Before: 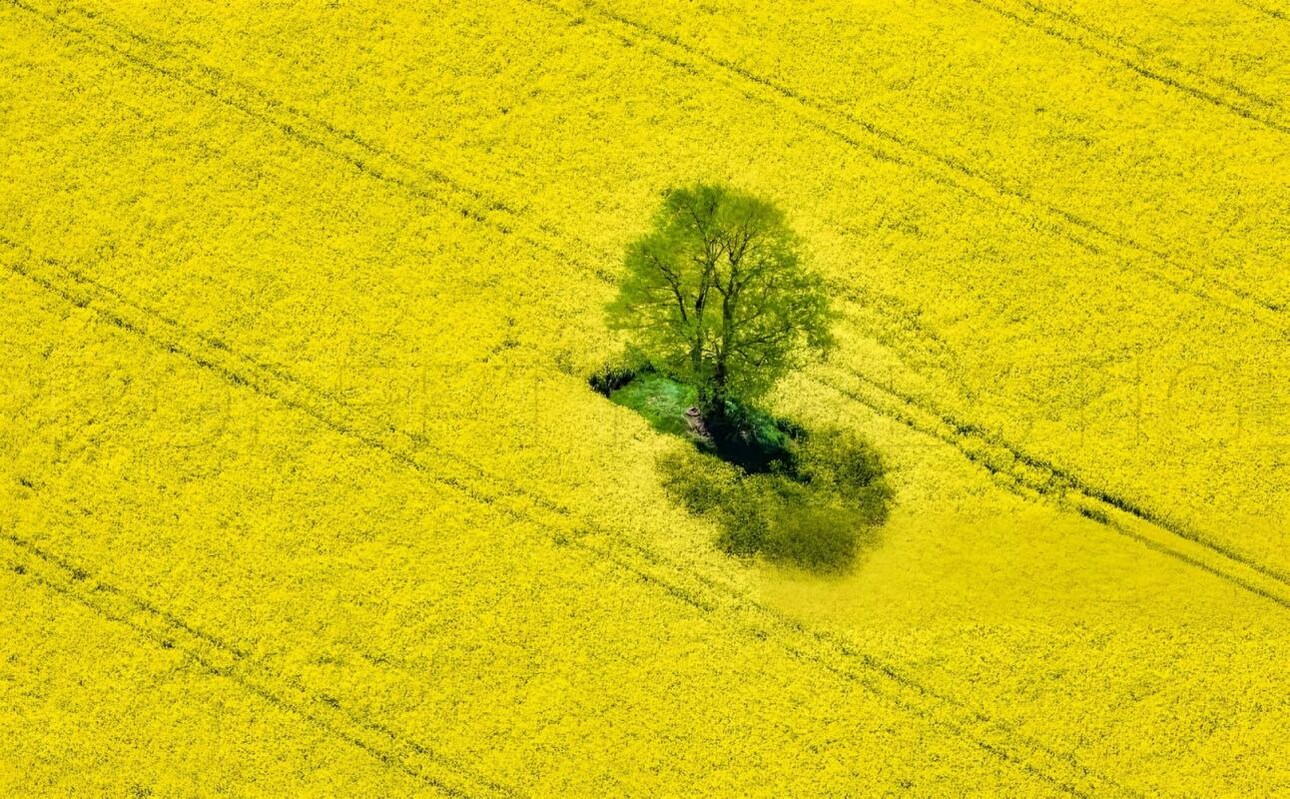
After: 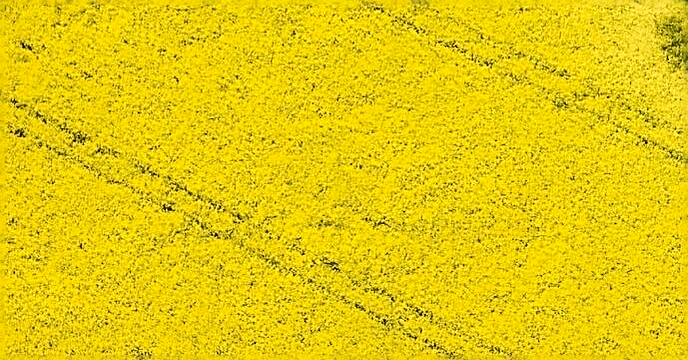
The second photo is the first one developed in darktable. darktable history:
tone curve: curves: ch0 [(0, 0.02) (0.063, 0.058) (0.262, 0.243) (0.447, 0.468) (0.544, 0.596) (0.805, 0.823) (1, 0.952)]; ch1 [(0, 0) (0.339, 0.31) (0.417, 0.401) (0.452, 0.455) (0.482, 0.483) (0.502, 0.499) (0.517, 0.506) (0.55, 0.542) (0.588, 0.604) (0.729, 0.782) (1, 1)]; ch2 [(0, 0) (0.346, 0.34) (0.431, 0.45) (0.485, 0.487) (0.5, 0.496) (0.527, 0.526) (0.56, 0.574) (0.613, 0.642) (0.679, 0.703) (1, 1)], color space Lab, independent channels, preserve colors none
crop and rotate: top 54.778%, right 46.61%, bottom 0.159%
white balance: red 1.05, blue 1.072
sharpen: radius 1.685, amount 1.294
